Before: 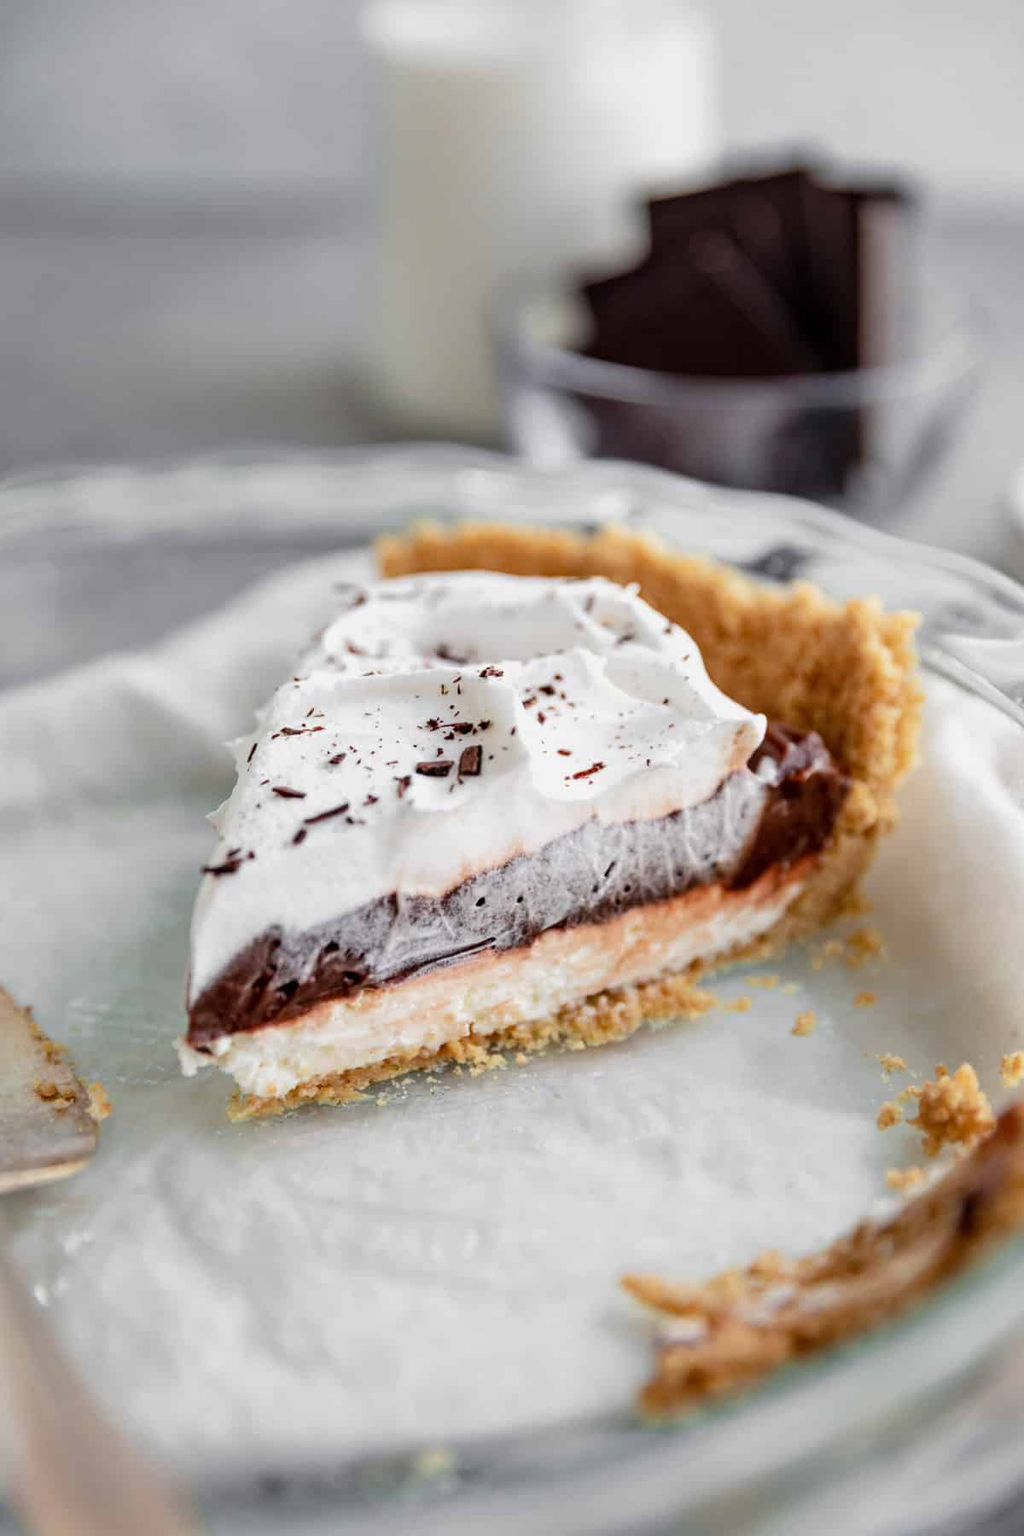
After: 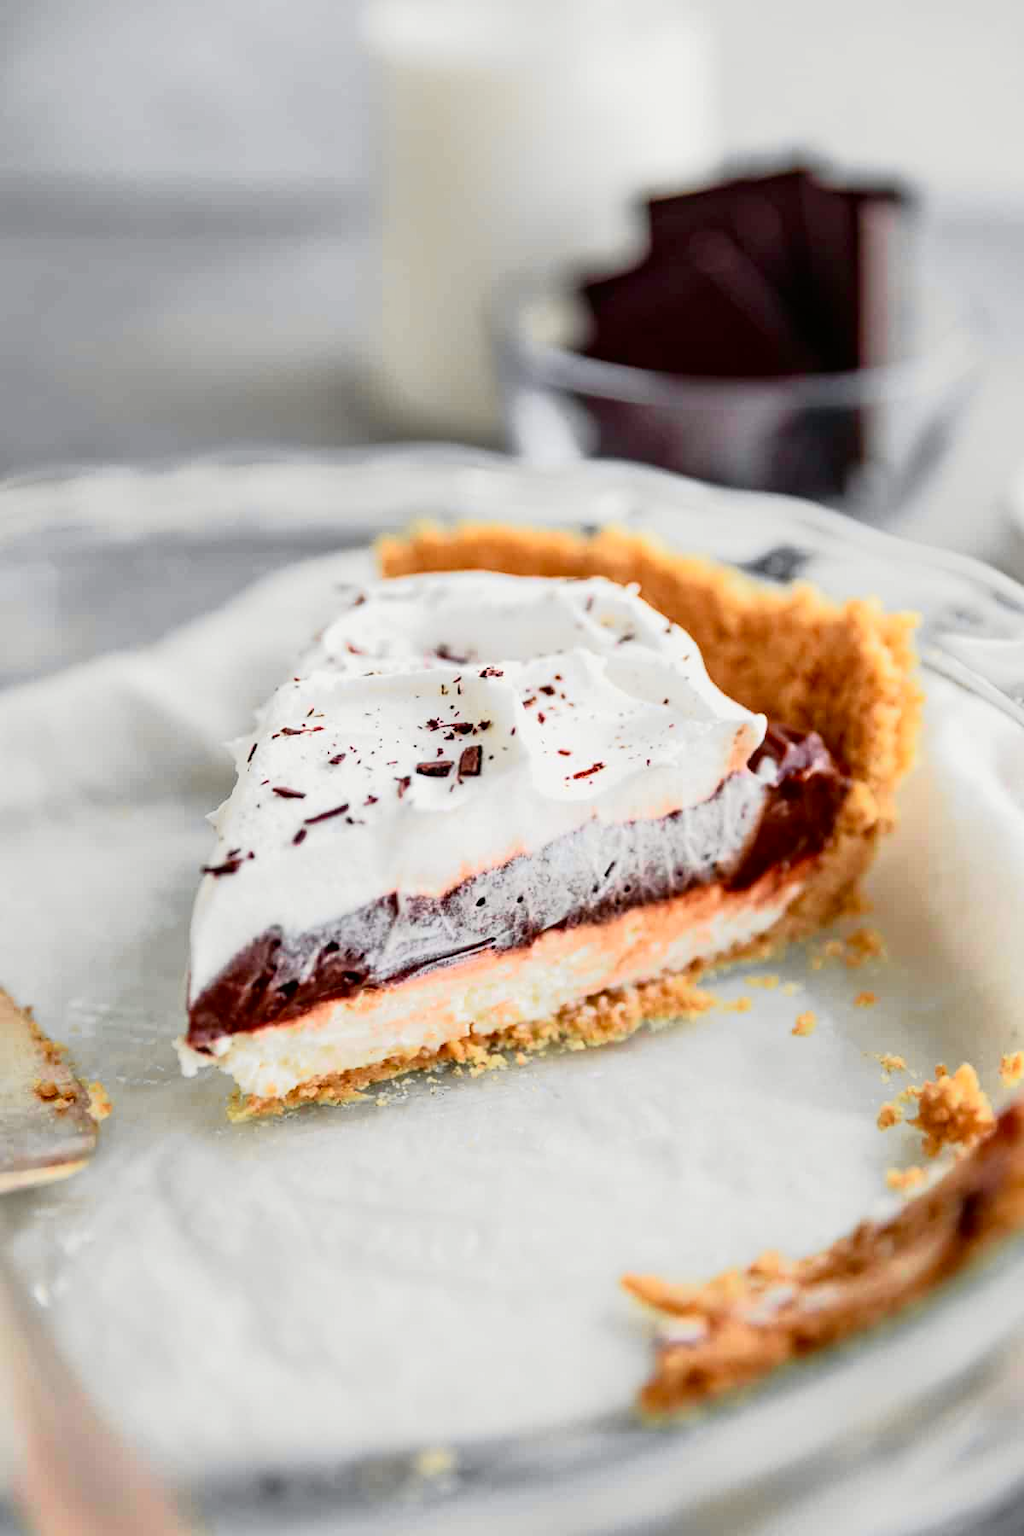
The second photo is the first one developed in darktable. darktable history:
tone curve: curves: ch0 [(0, 0.006) (0.037, 0.022) (0.123, 0.105) (0.19, 0.173) (0.277, 0.279) (0.474, 0.517) (0.597, 0.662) (0.687, 0.774) (0.855, 0.891) (1, 0.982)]; ch1 [(0, 0) (0.243, 0.245) (0.422, 0.415) (0.493, 0.498) (0.508, 0.503) (0.531, 0.55) (0.551, 0.582) (0.626, 0.672) (0.694, 0.732) (1, 1)]; ch2 [(0, 0) (0.249, 0.216) (0.356, 0.329) (0.424, 0.442) (0.476, 0.477) (0.498, 0.503) (0.517, 0.524) (0.532, 0.547) (0.562, 0.592) (0.614, 0.657) (0.706, 0.748) (0.808, 0.809) (0.991, 0.968)], color space Lab, independent channels, preserve colors none
